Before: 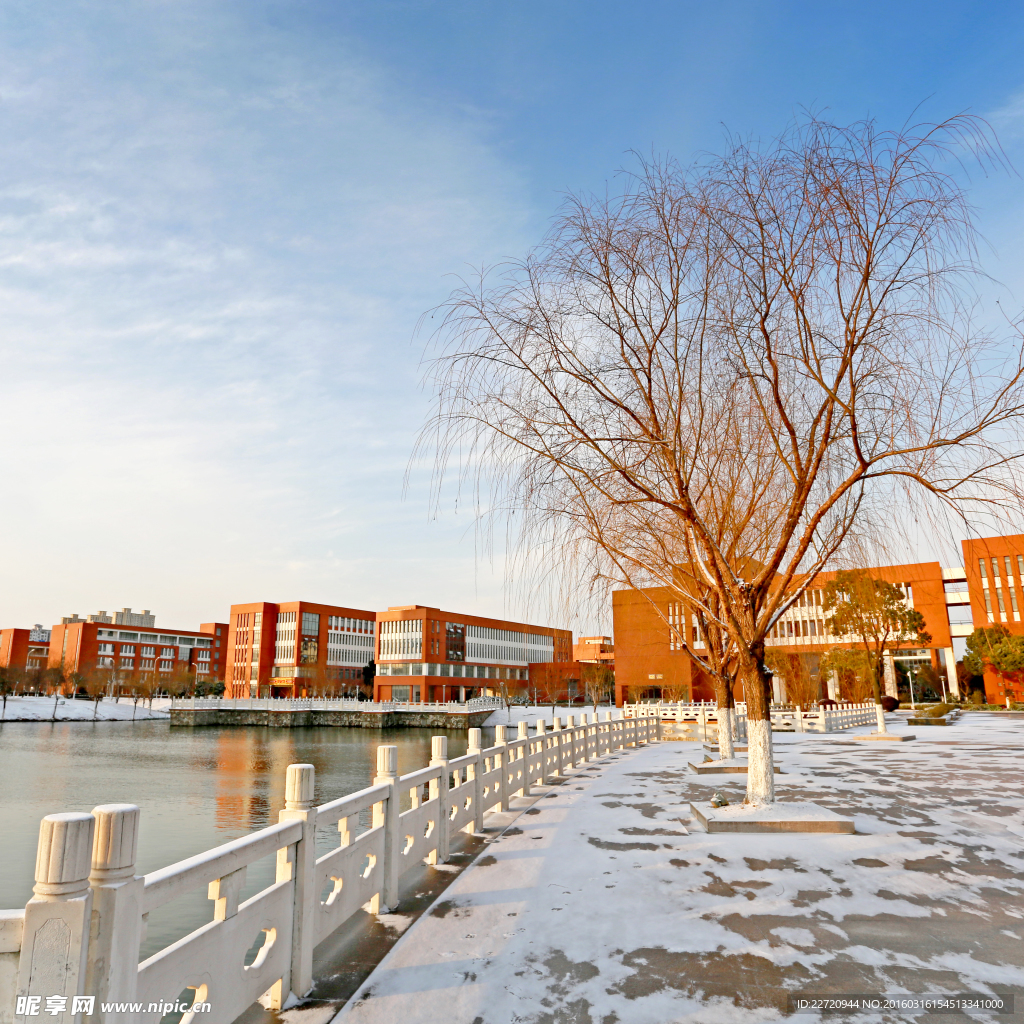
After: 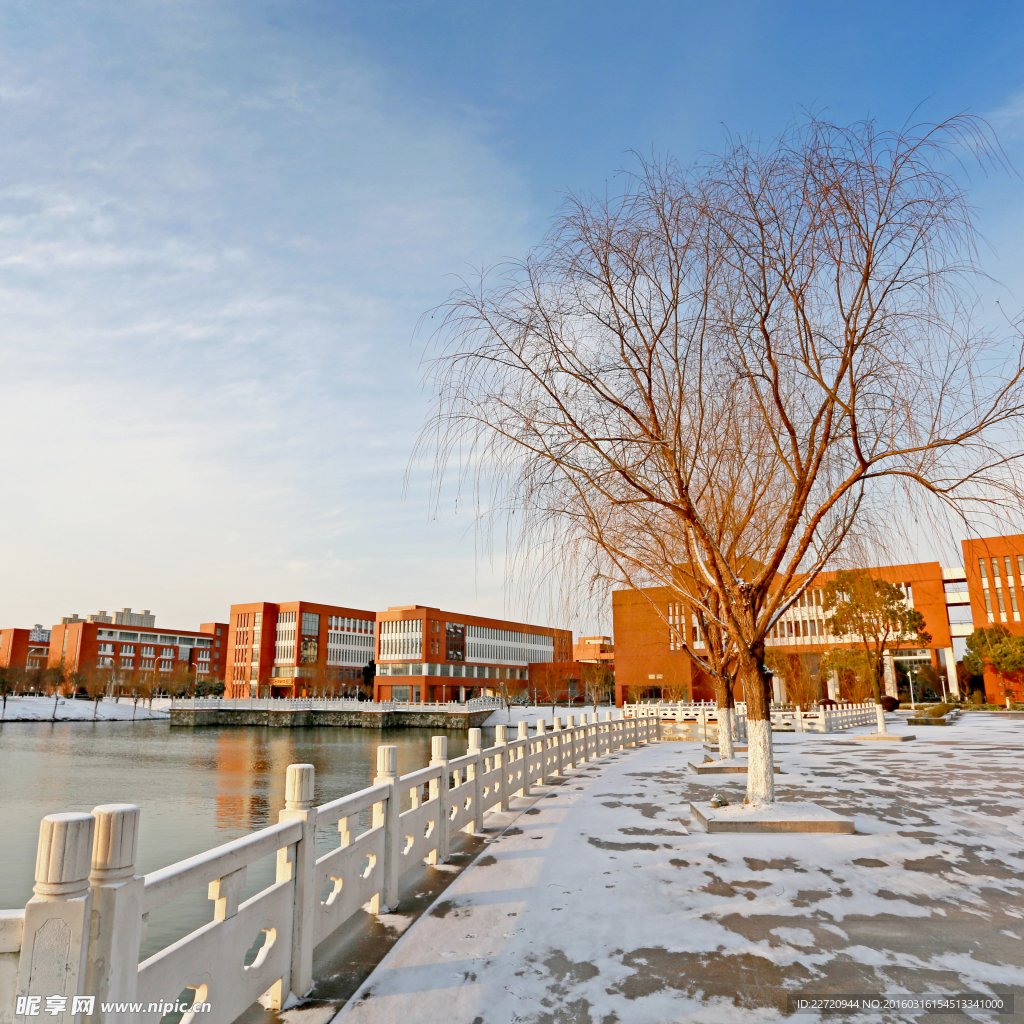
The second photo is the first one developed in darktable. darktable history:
exposure: exposure -0.145 EV, compensate highlight preservation false
